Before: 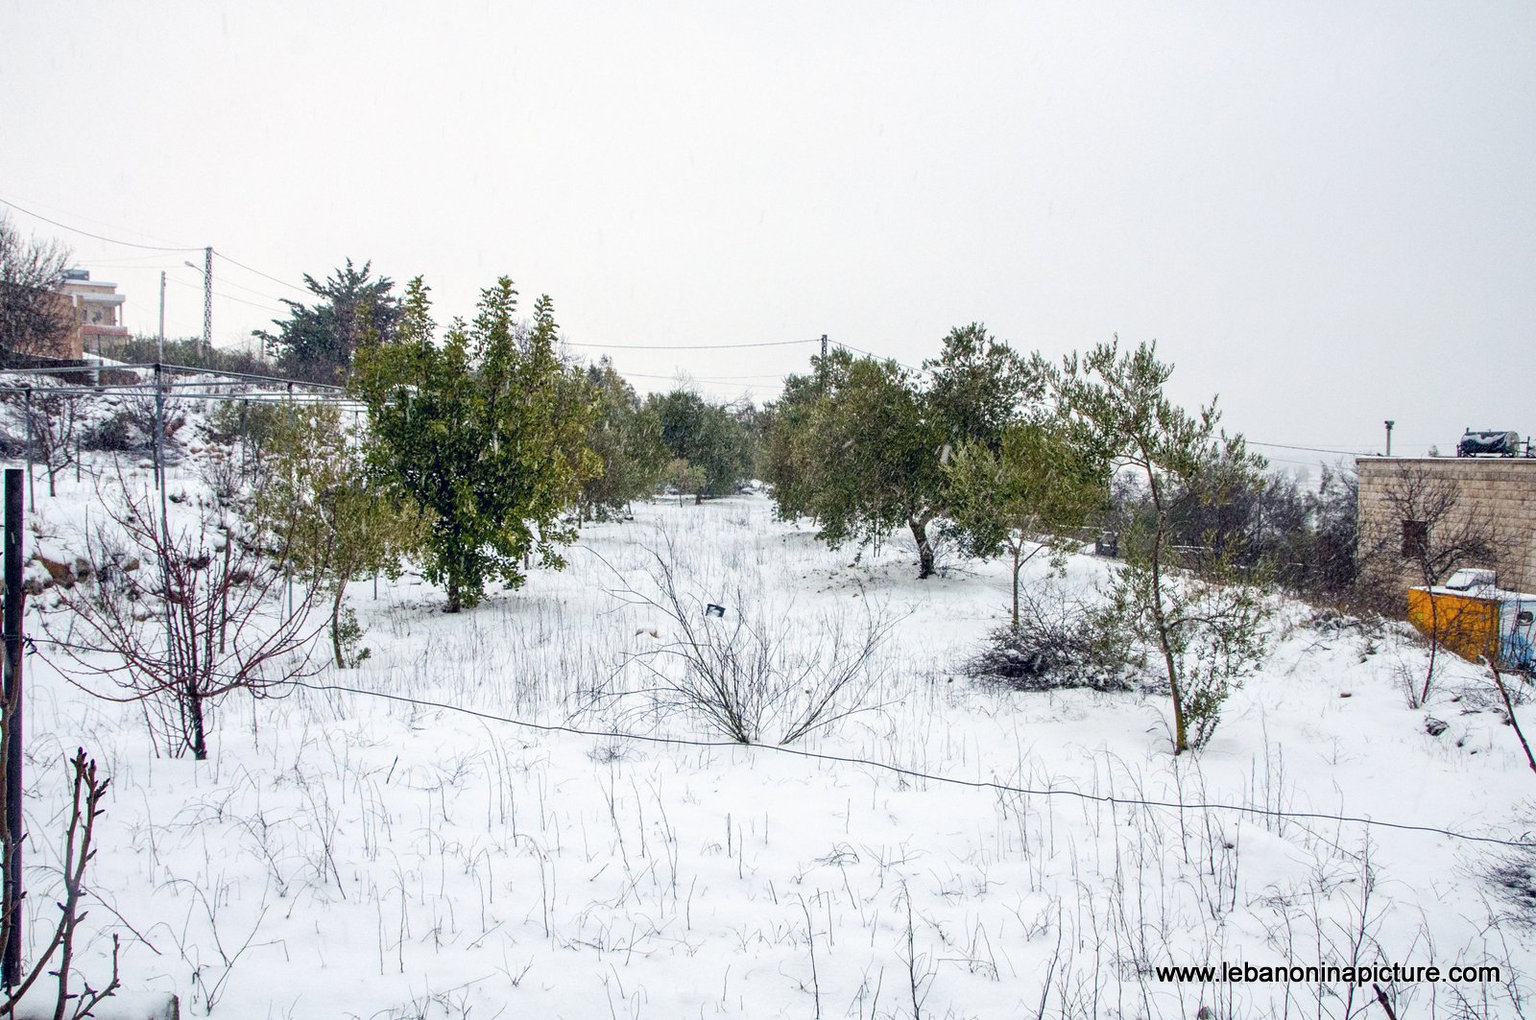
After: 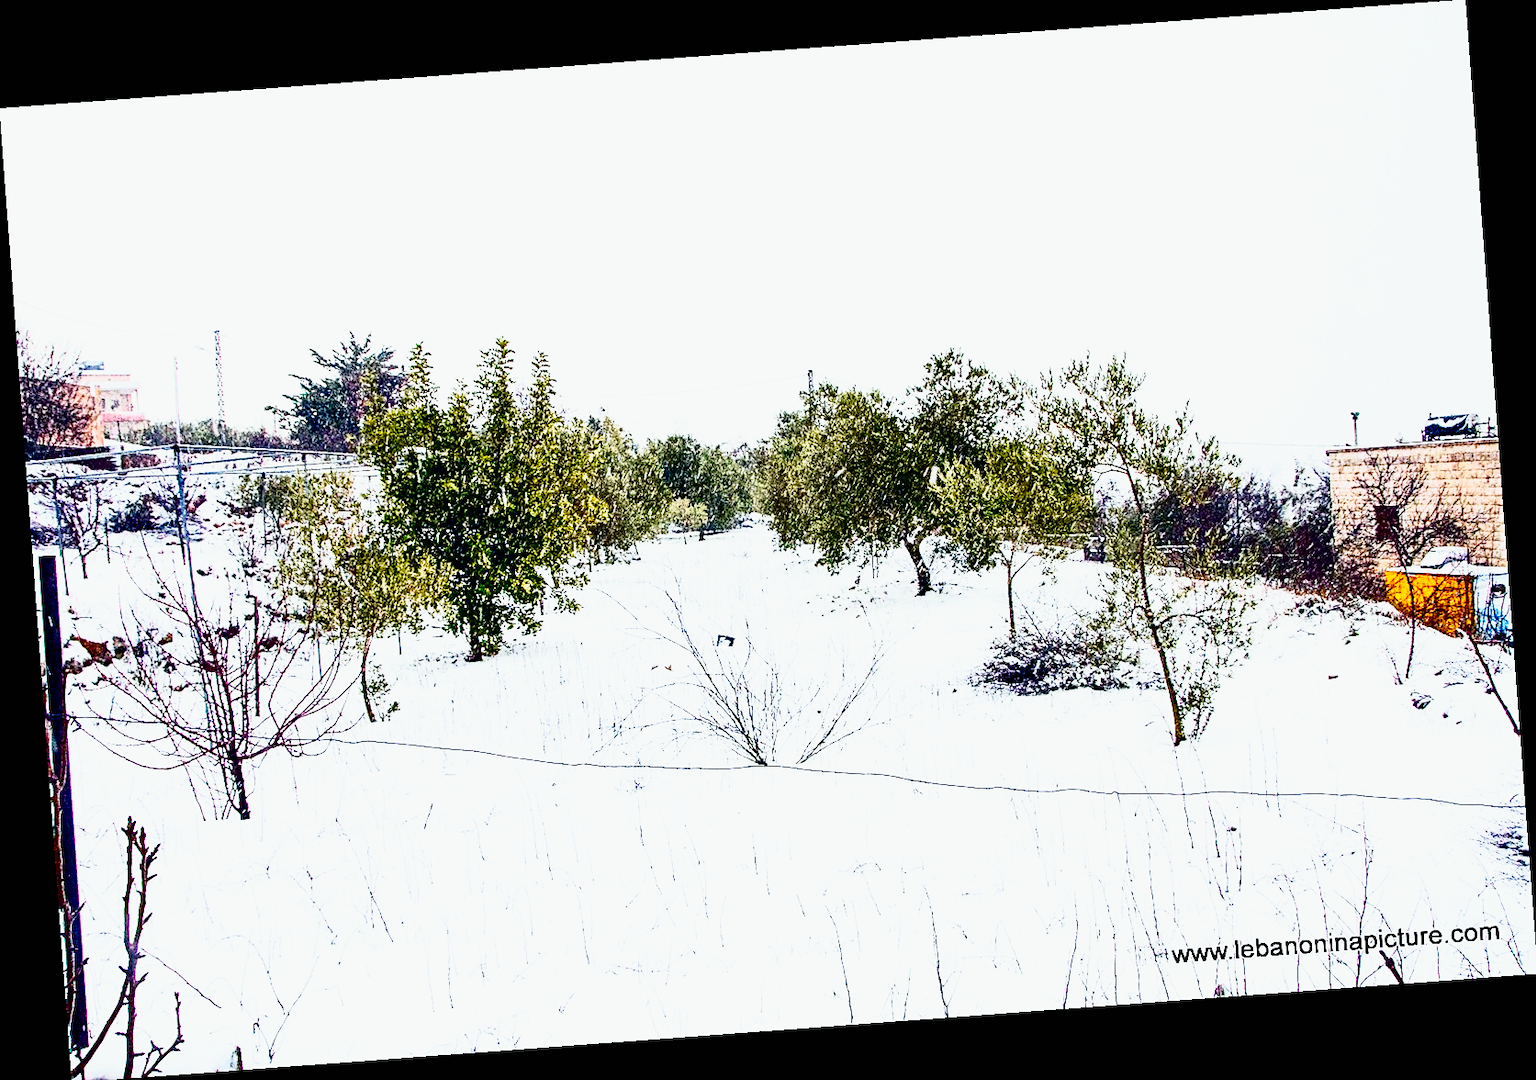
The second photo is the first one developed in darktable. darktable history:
contrast brightness saturation: contrast 0.19, brightness -0.24, saturation 0.11
rotate and perspective: rotation -4.25°, automatic cropping off
tone curve: curves: ch0 [(0, 0) (0.105, 0.068) (0.181, 0.185) (0.28, 0.291) (0.384, 0.404) (0.485, 0.531) (0.638, 0.681) (0.795, 0.879) (1, 0.977)]; ch1 [(0, 0) (0.161, 0.092) (0.35, 0.33) (0.379, 0.401) (0.456, 0.469) (0.504, 0.5) (0.512, 0.514) (0.58, 0.597) (0.635, 0.646) (1, 1)]; ch2 [(0, 0) (0.371, 0.362) (0.437, 0.437) (0.5, 0.5) (0.53, 0.523) (0.56, 0.58) (0.622, 0.606) (1, 1)], color space Lab, independent channels, preserve colors none
sharpen: on, module defaults
base curve: curves: ch0 [(0, 0) (0.007, 0.004) (0.027, 0.03) (0.046, 0.07) (0.207, 0.54) (0.442, 0.872) (0.673, 0.972) (1, 1)], preserve colors none
color balance rgb: perceptual saturation grading › global saturation 20%, perceptual saturation grading › highlights -25%, perceptual saturation grading › shadows 50%
